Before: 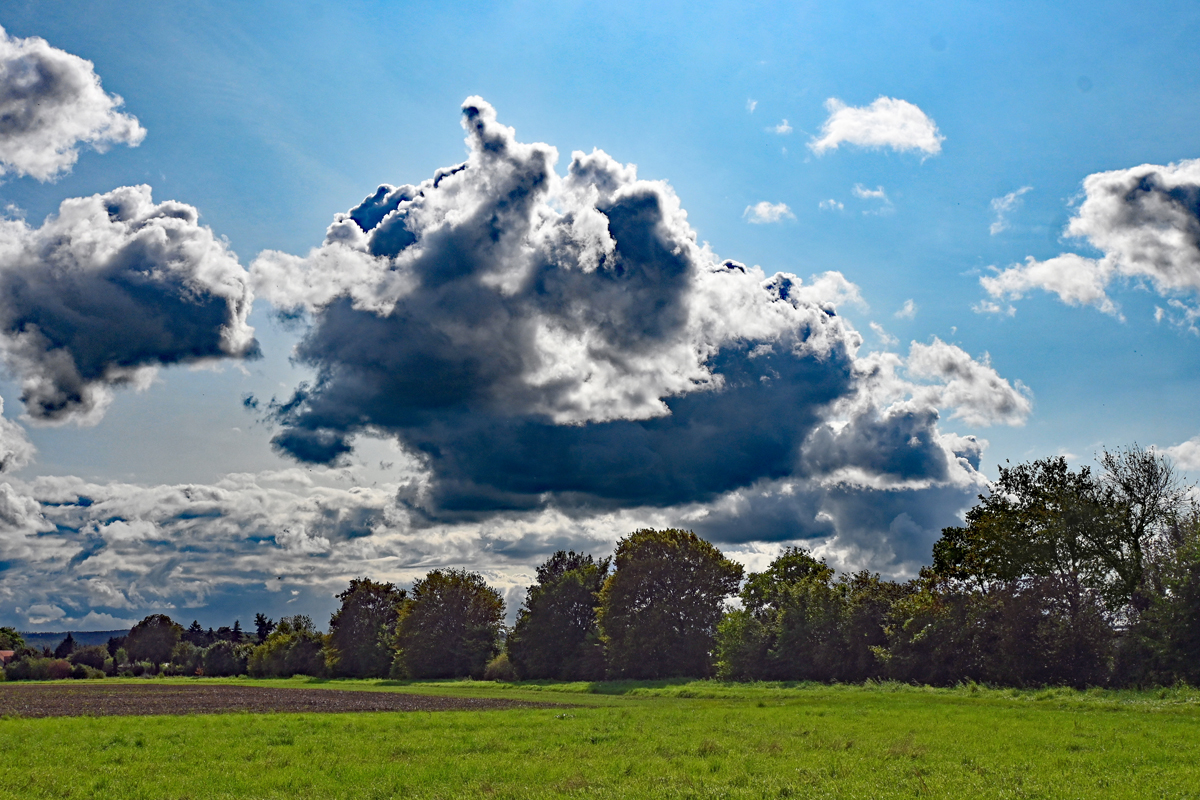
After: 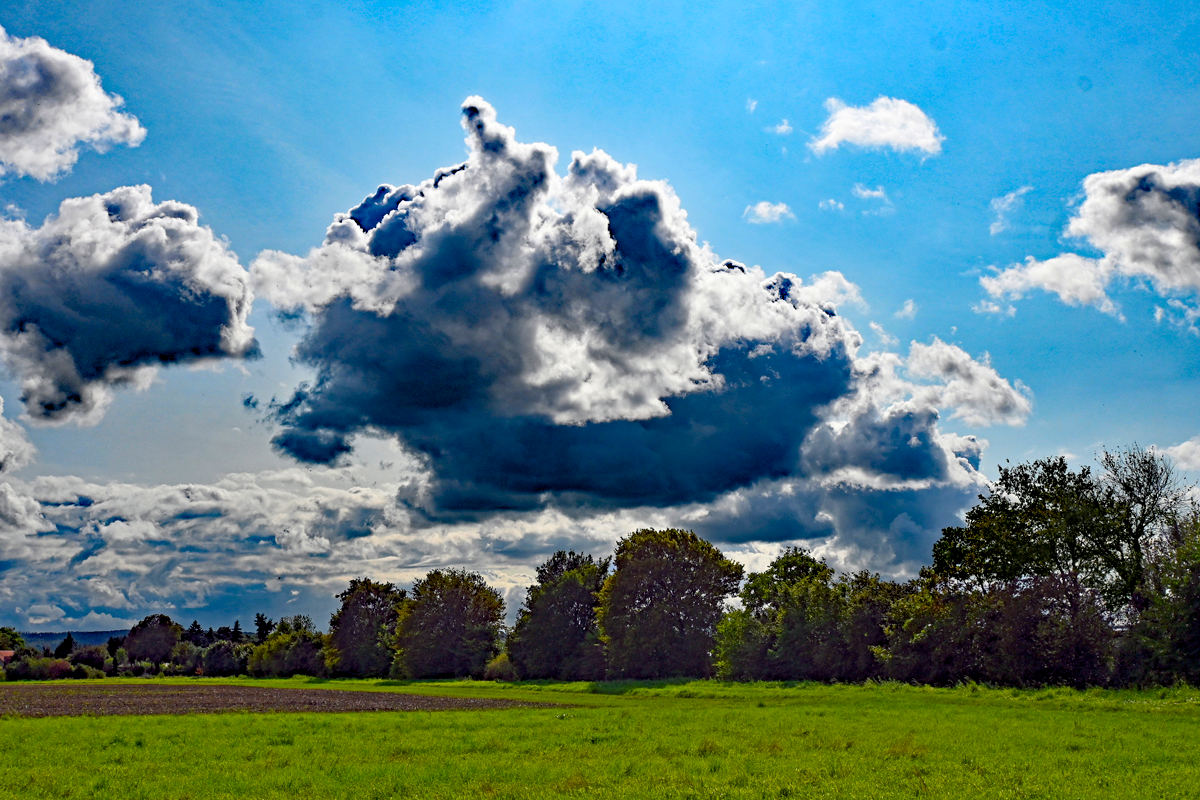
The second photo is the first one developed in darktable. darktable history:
tone curve: curves: ch1 [(0, 0) (0.173, 0.145) (0.467, 0.477) (0.808, 0.611) (1, 1)]; ch2 [(0, 0) (0.255, 0.314) (0.498, 0.509) (0.694, 0.64) (1, 1)], preserve colors none
color balance rgb: shadows lift › chroma 1.046%, shadows lift › hue 214.4°, global offset › luminance -0.854%, shadows fall-off 102.887%, perceptual saturation grading › global saturation 25.261%, mask middle-gray fulcrum 21.683%, global vibrance 20%
